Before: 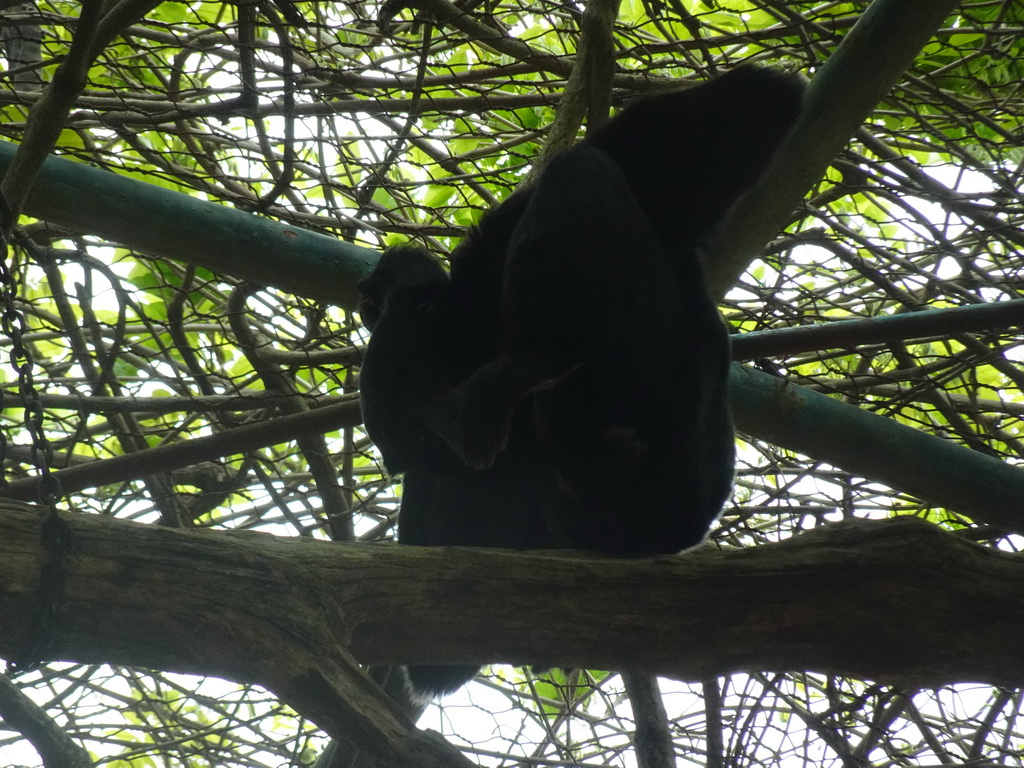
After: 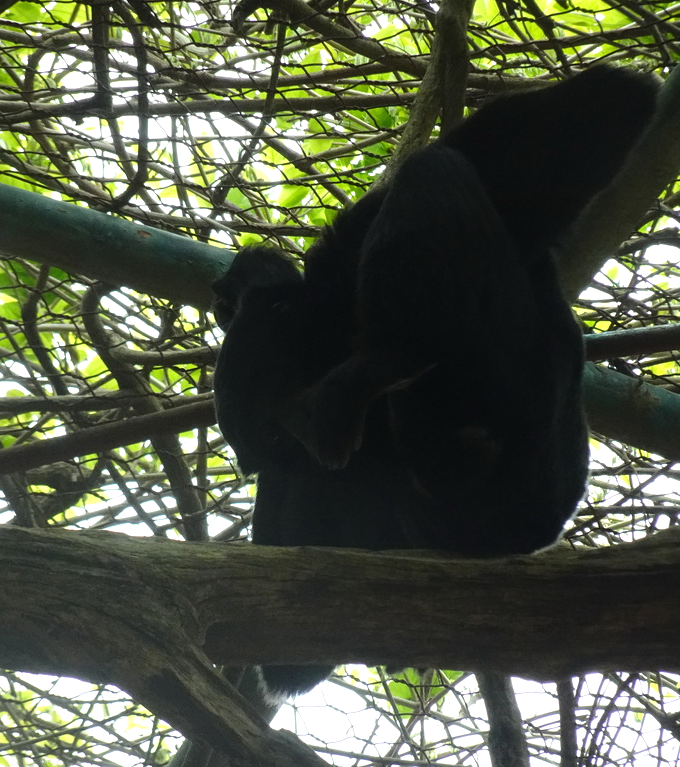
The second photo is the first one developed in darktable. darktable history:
crop and rotate: left 14.327%, right 19.223%
tone equalizer: -8 EV -0.433 EV, -7 EV -0.376 EV, -6 EV -0.307 EV, -5 EV -0.244 EV, -3 EV 0.199 EV, -2 EV 0.347 EV, -1 EV 0.41 EV, +0 EV 0.424 EV, smoothing diameter 24.78%, edges refinement/feathering 13.59, preserve details guided filter
